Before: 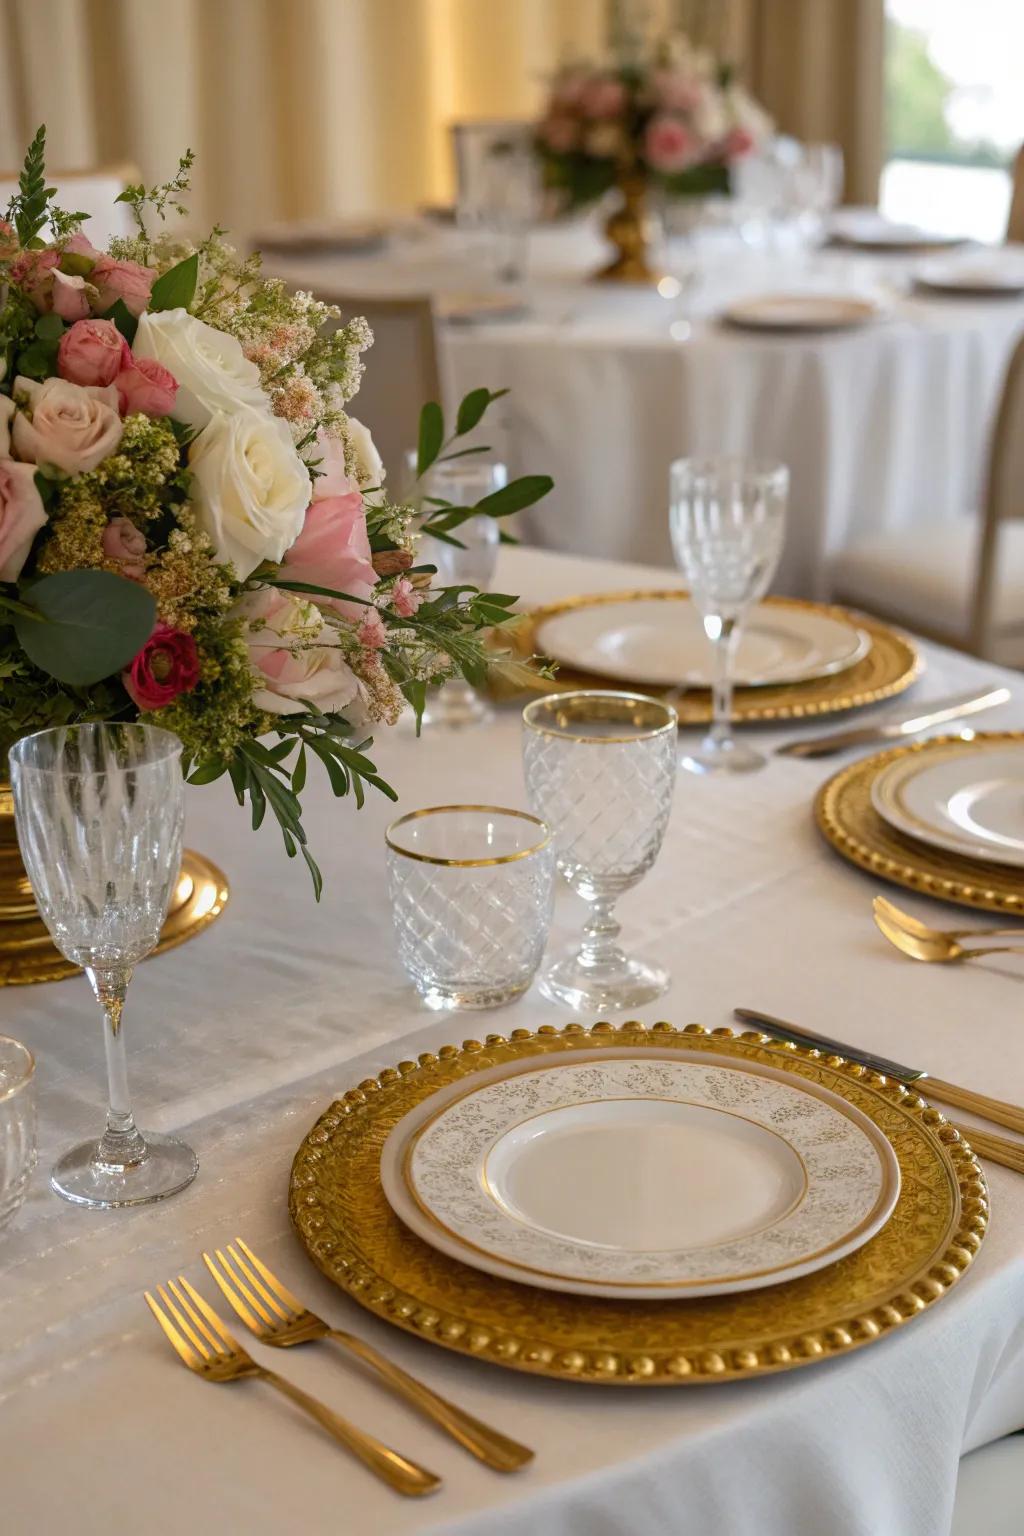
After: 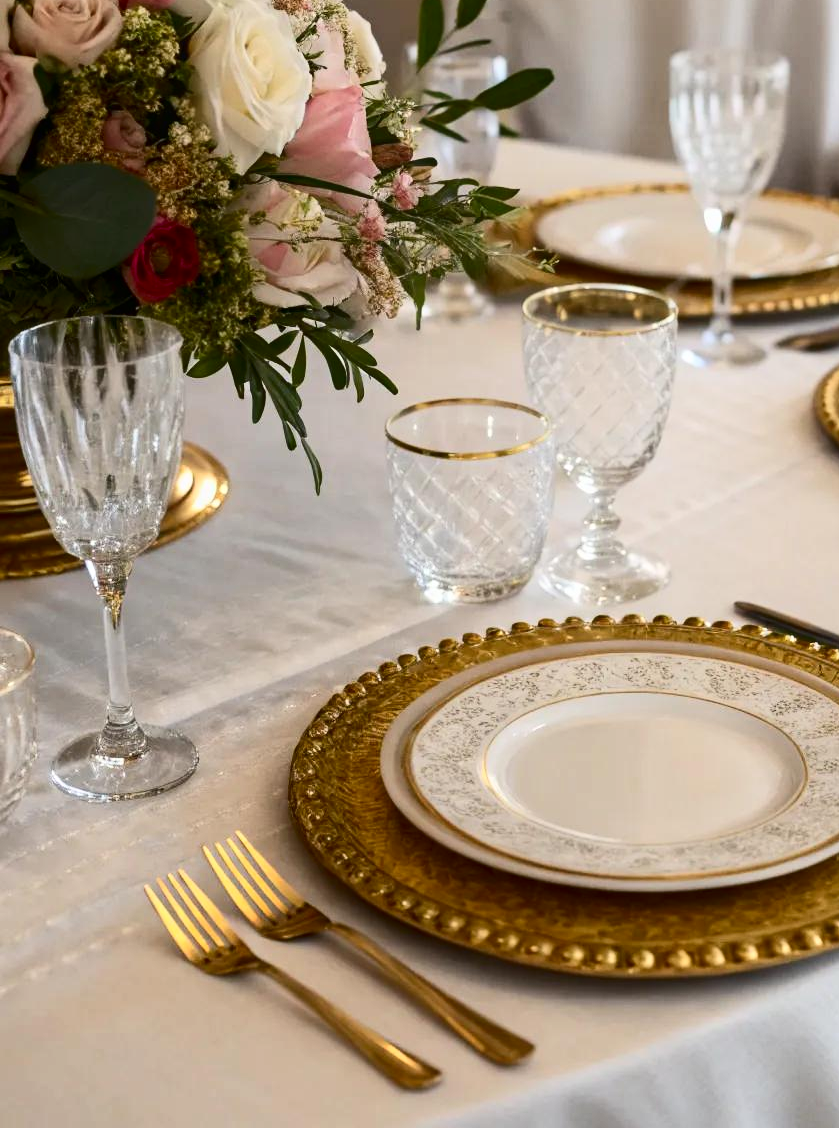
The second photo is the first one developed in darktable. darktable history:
contrast brightness saturation: contrast 0.282
crop: top 26.533%, right 18.005%
